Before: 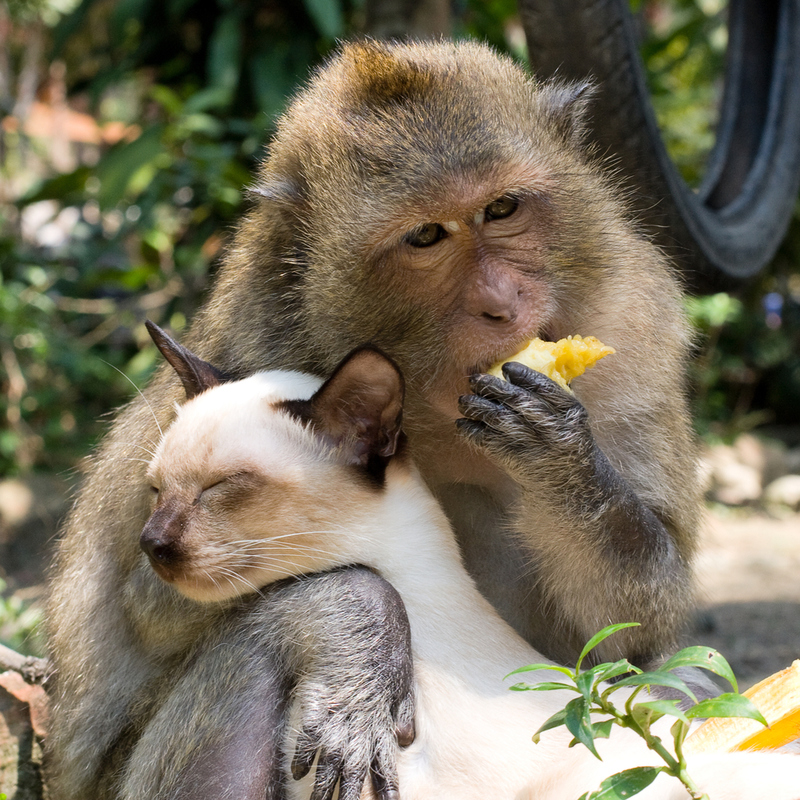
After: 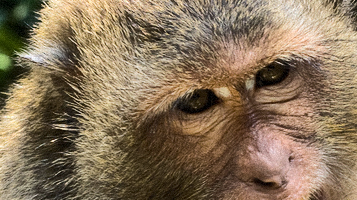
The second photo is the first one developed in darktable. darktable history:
tone equalizer: -8 EV -0.417 EV, -7 EV -0.389 EV, -6 EV -0.333 EV, -5 EV -0.222 EV, -3 EV 0.222 EV, -2 EV 0.333 EV, -1 EV 0.389 EV, +0 EV 0.417 EV, edges refinement/feathering 500, mask exposure compensation -1.57 EV, preserve details no
grain: mid-tones bias 0%
rgb curve: curves: ch0 [(0, 0) (0.284, 0.292) (0.505, 0.644) (1, 1)]; ch1 [(0, 0) (0.284, 0.292) (0.505, 0.644) (1, 1)]; ch2 [(0, 0) (0.284, 0.292) (0.505, 0.644) (1, 1)], compensate middle gray true
white balance: red 0.978, blue 0.999
crop: left 28.64%, top 16.832%, right 26.637%, bottom 58.055%
